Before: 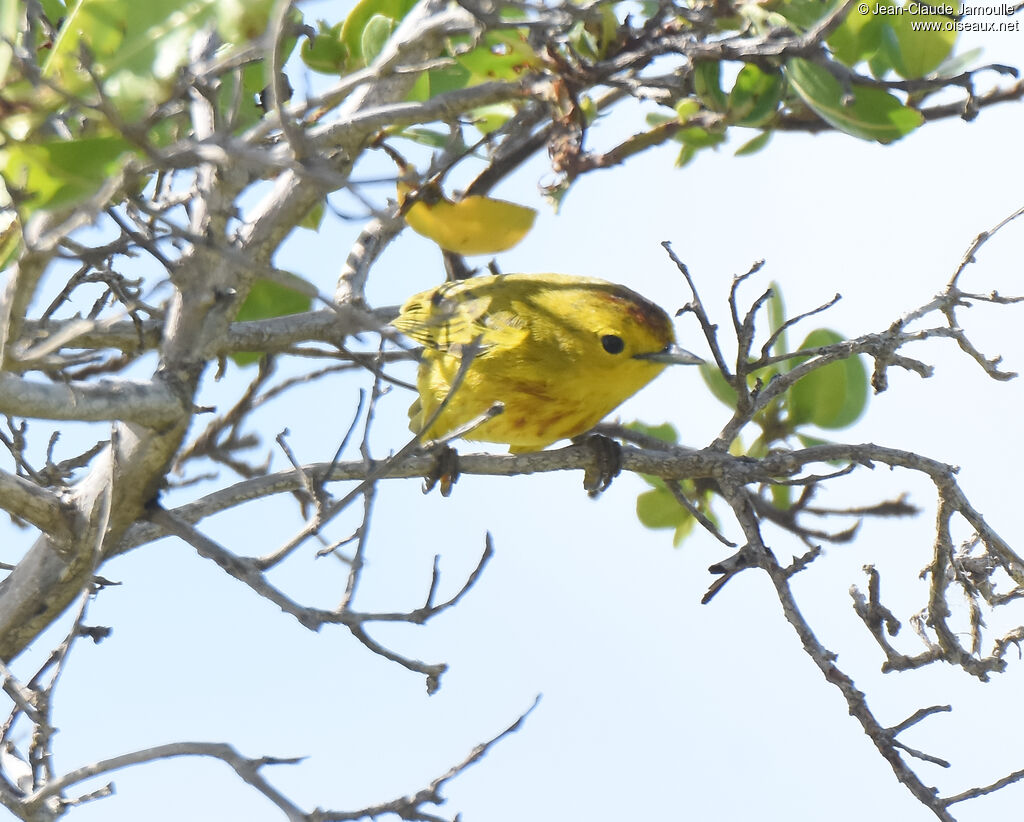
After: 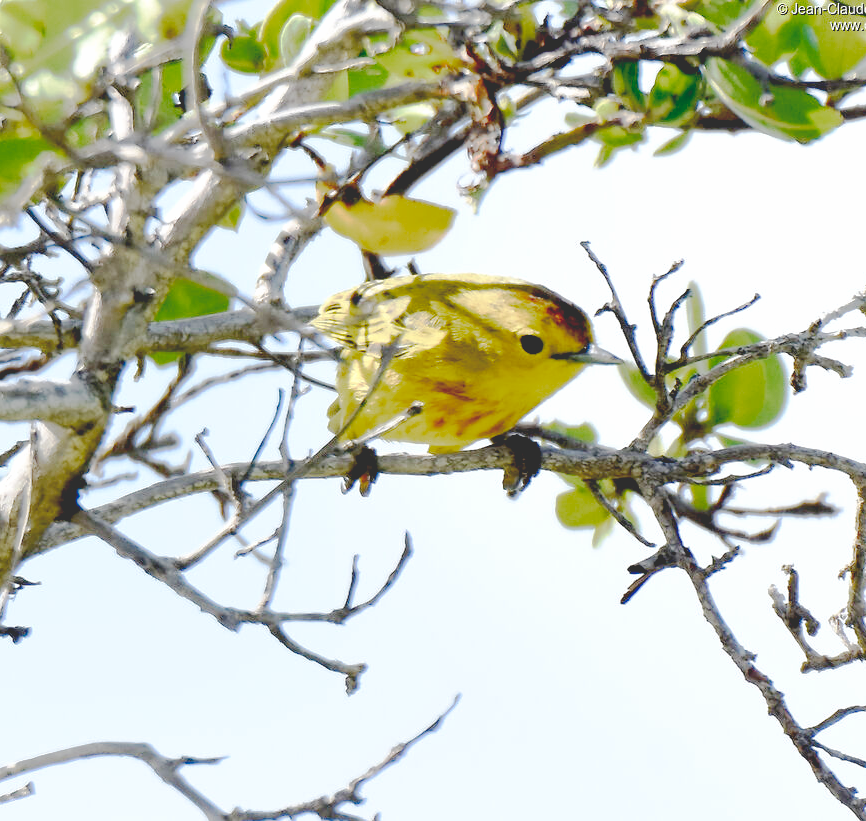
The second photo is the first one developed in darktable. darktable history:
crop: left 7.95%, right 7.405%
base curve: curves: ch0 [(0.065, 0.026) (0.236, 0.358) (0.53, 0.546) (0.777, 0.841) (0.924, 0.992)], preserve colors none
color balance rgb: perceptual saturation grading › global saturation 20%, perceptual saturation grading › highlights -49.784%, perceptual saturation grading › shadows 24.246%
